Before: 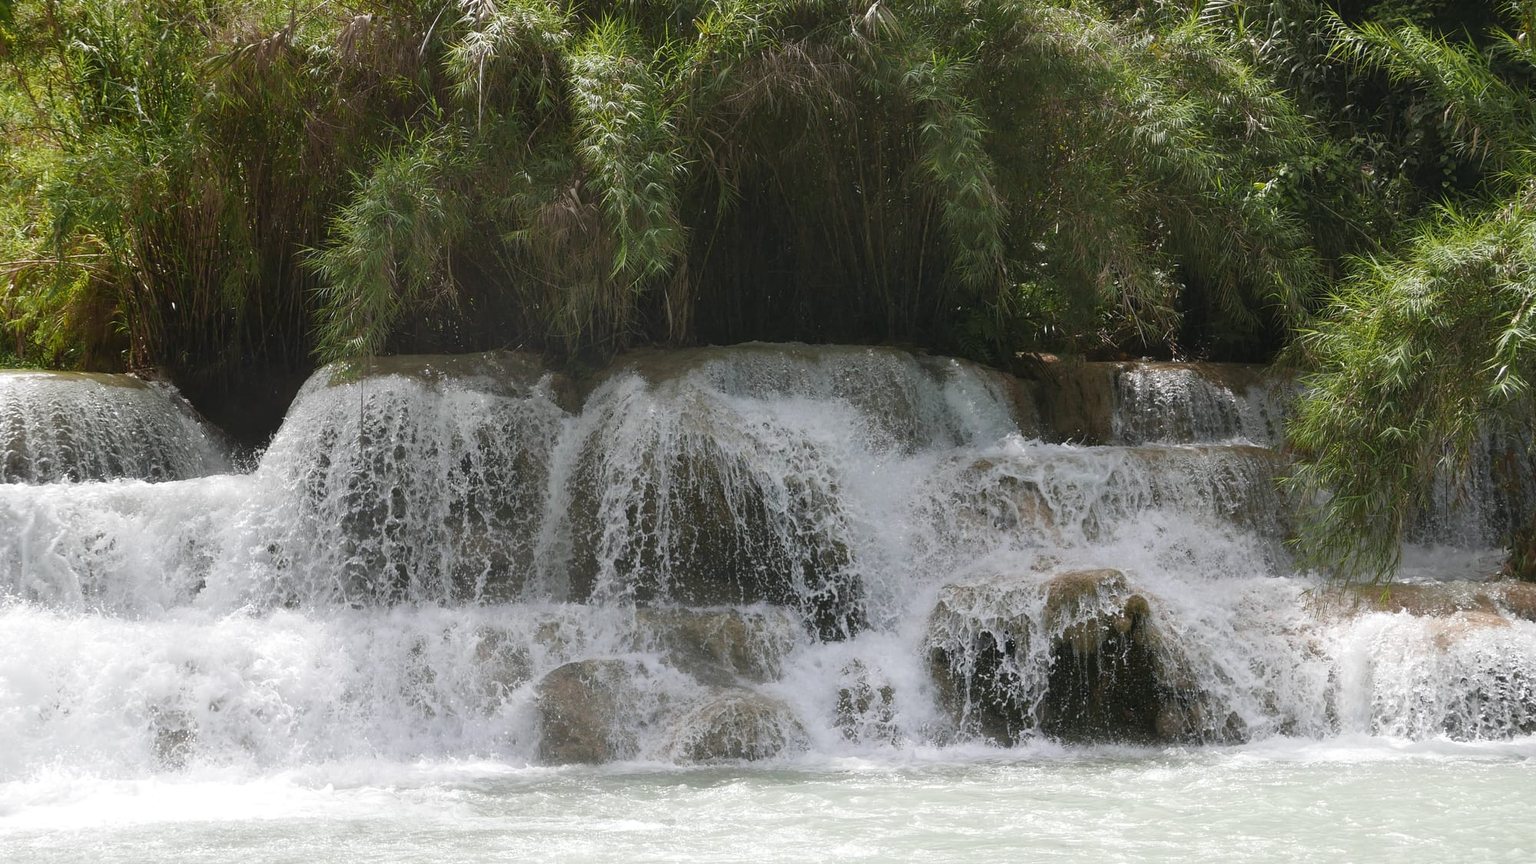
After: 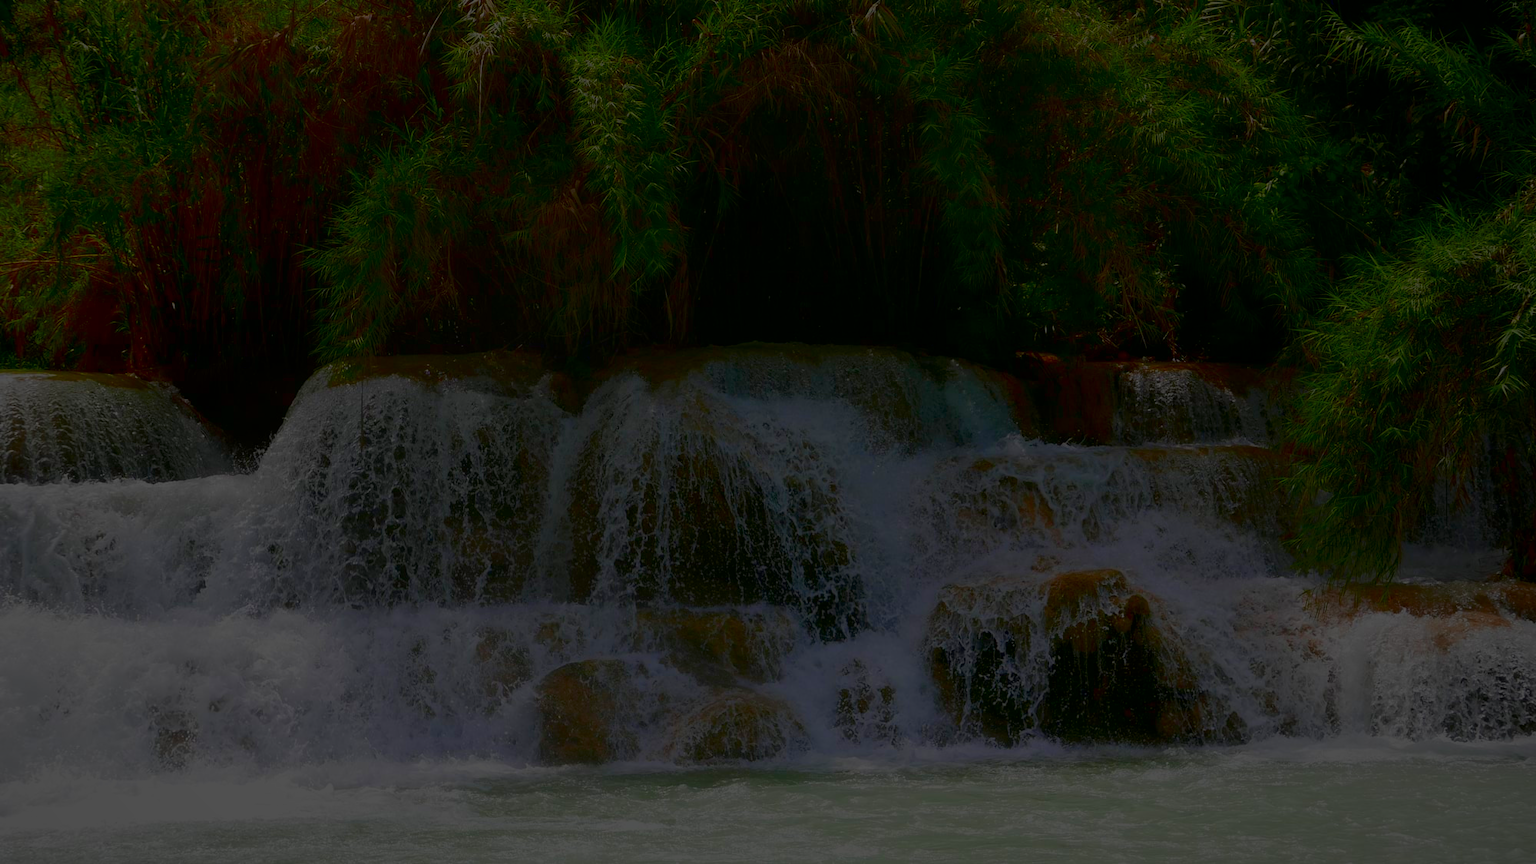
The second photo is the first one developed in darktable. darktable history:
filmic rgb: black relative exposure -8 EV, white relative exposure 8.06 EV, target black luminance 0%, hardness 2.47, latitude 75.81%, contrast 0.57, shadows ↔ highlights balance 0.008%, color science v6 (2022)
contrast brightness saturation: brightness -0.994, saturation 0.998
vignetting: brightness -0.155, center (-0.057, -0.355)
